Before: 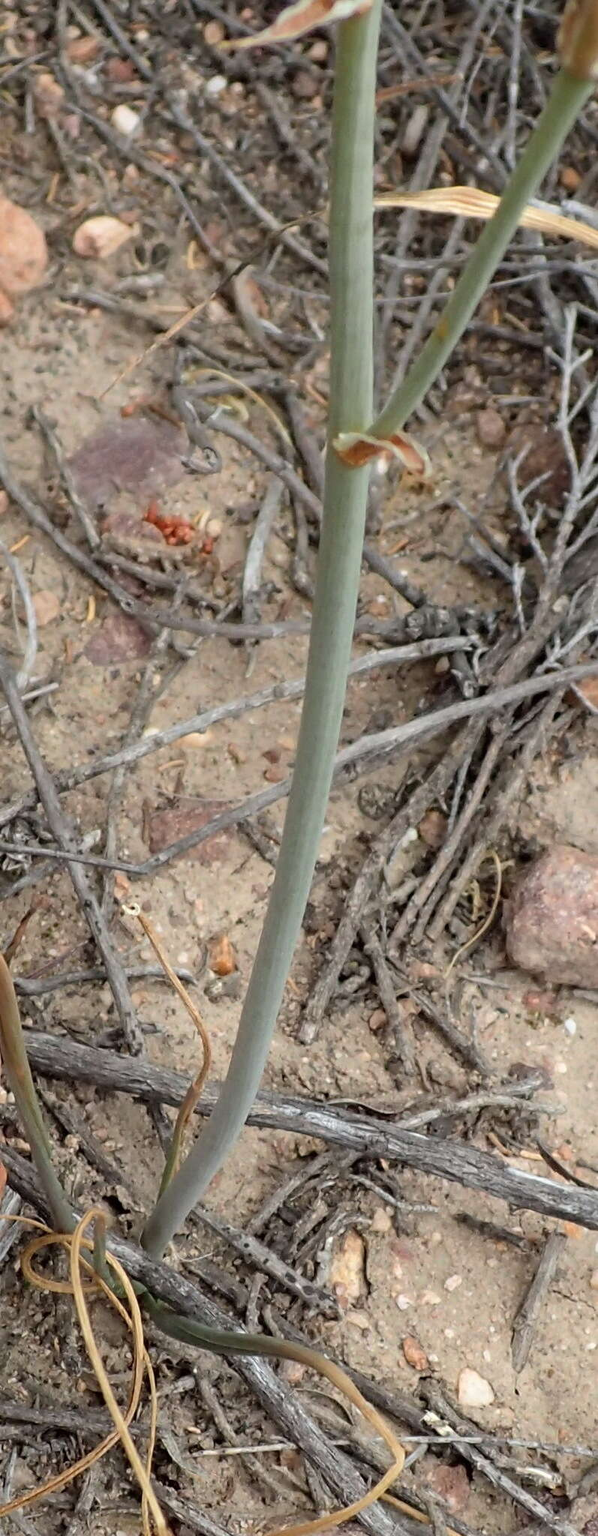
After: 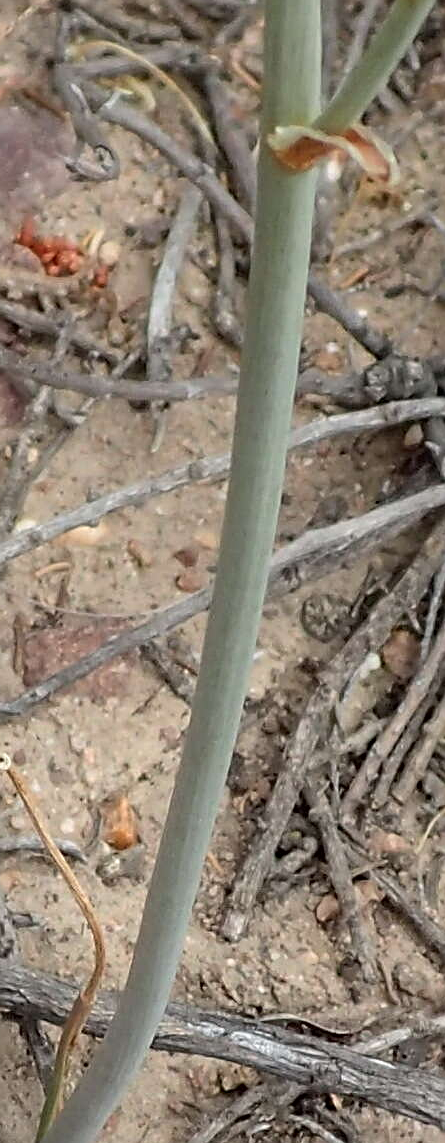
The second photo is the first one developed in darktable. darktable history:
crop and rotate: left 22.13%, top 22.054%, right 22.026%, bottom 22.102%
sharpen: on, module defaults
local contrast: mode bilateral grid, contrast 10, coarseness 25, detail 110%, midtone range 0.2
